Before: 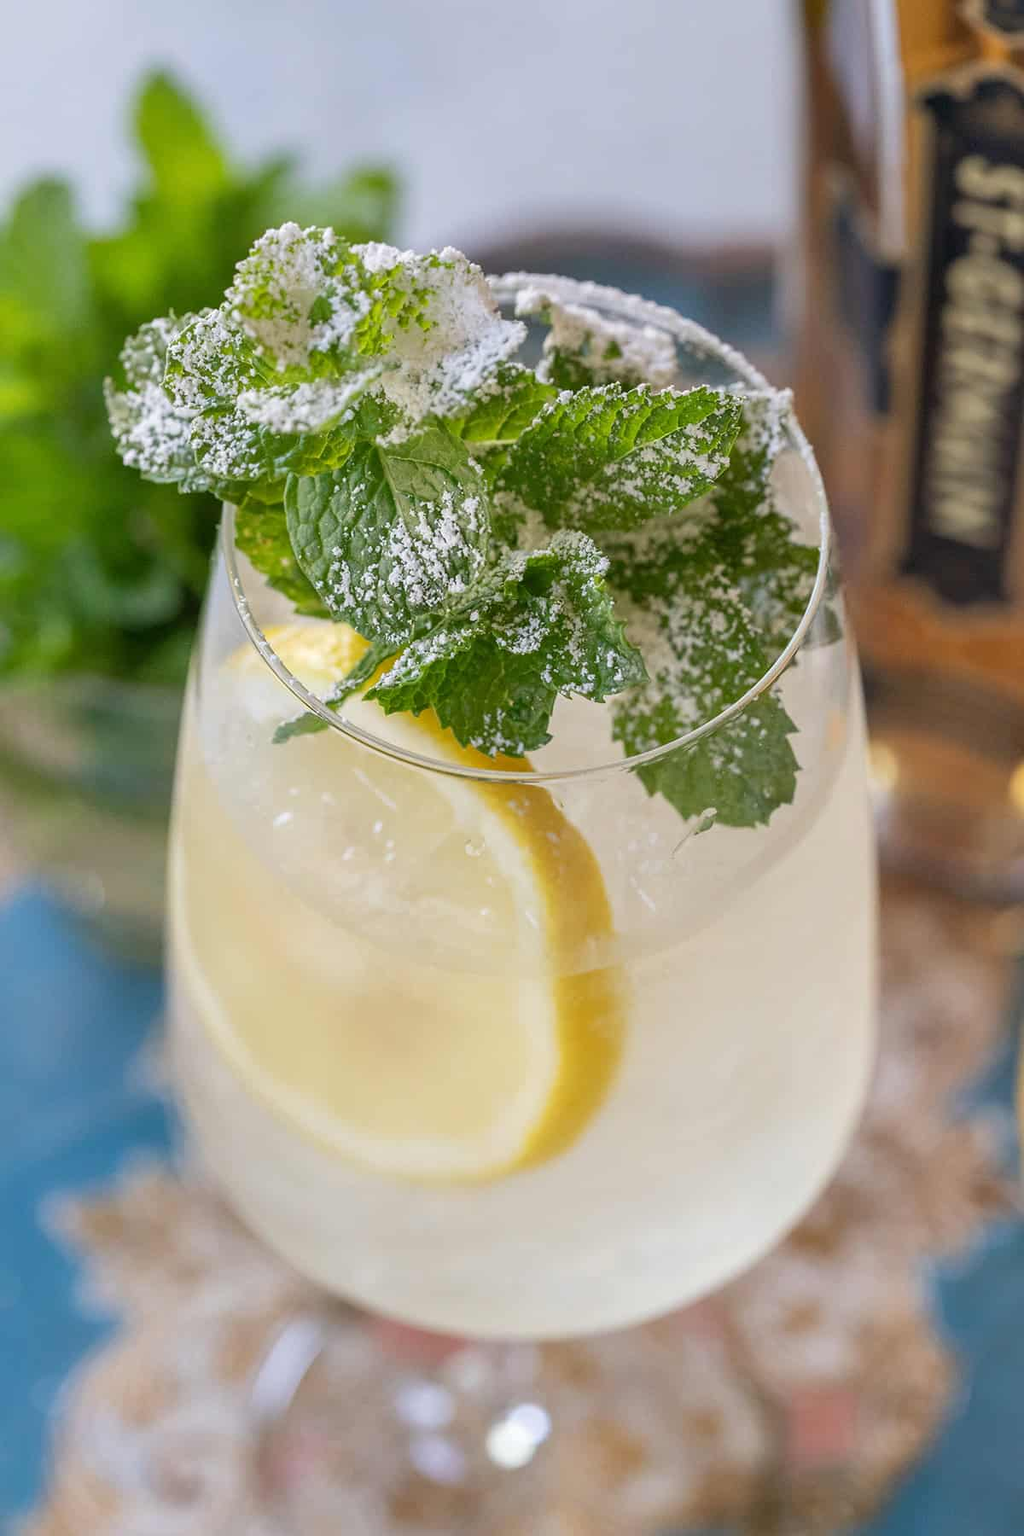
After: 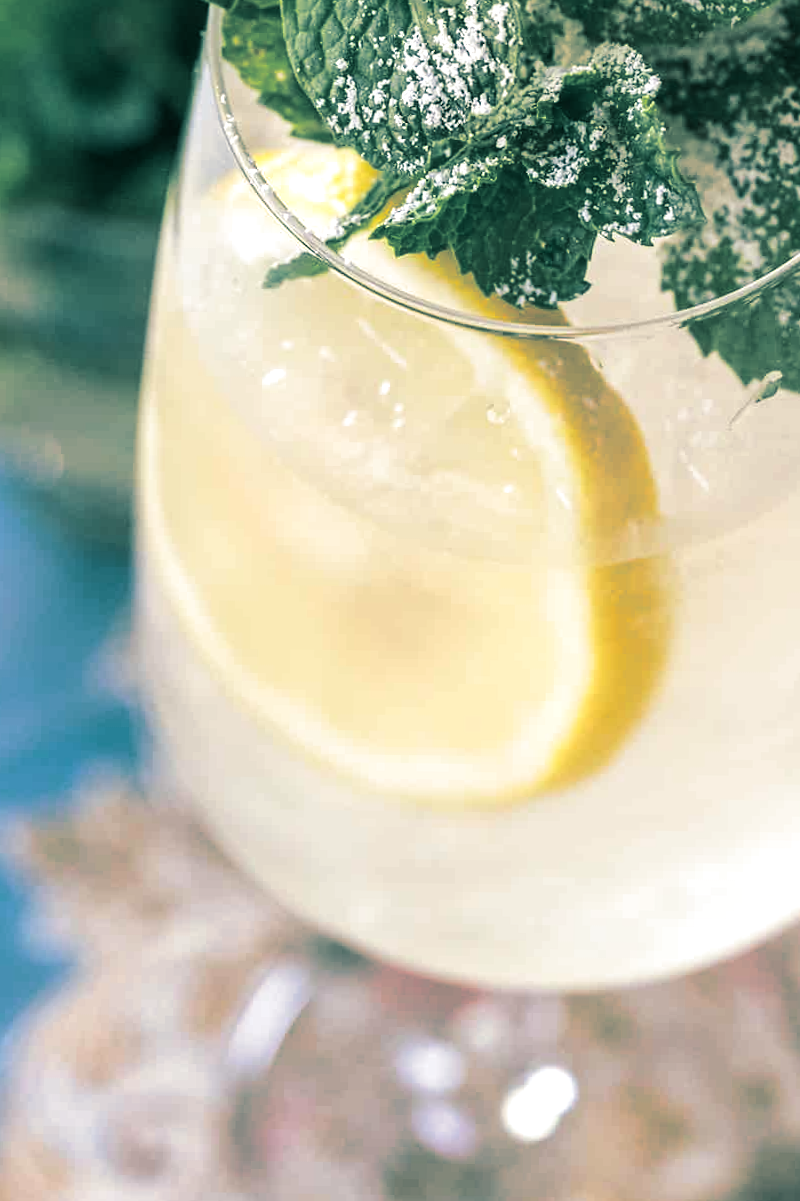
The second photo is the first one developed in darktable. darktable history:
crop and rotate: angle -0.82°, left 3.85%, top 31.828%, right 27.992%
split-toning: shadows › hue 186.43°, highlights › hue 49.29°, compress 30.29%
exposure: exposure -0.116 EV, compensate exposure bias true, compensate highlight preservation false
color balance rgb: perceptual saturation grading › global saturation -3%
tone equalizer: -8 EV -0.75 EV, -7 EV -0.7 EV, -6 EV -0.6 EV, -5 EV -0.4 EV, -3 EV 0.4 EV, -2 EV 0.6 EV, -1 EV 0.7 EV, +0 EV 0.75 EV, edges refinement/feathering 500, mask exposure compensation -1.57 EV, preserve details no
